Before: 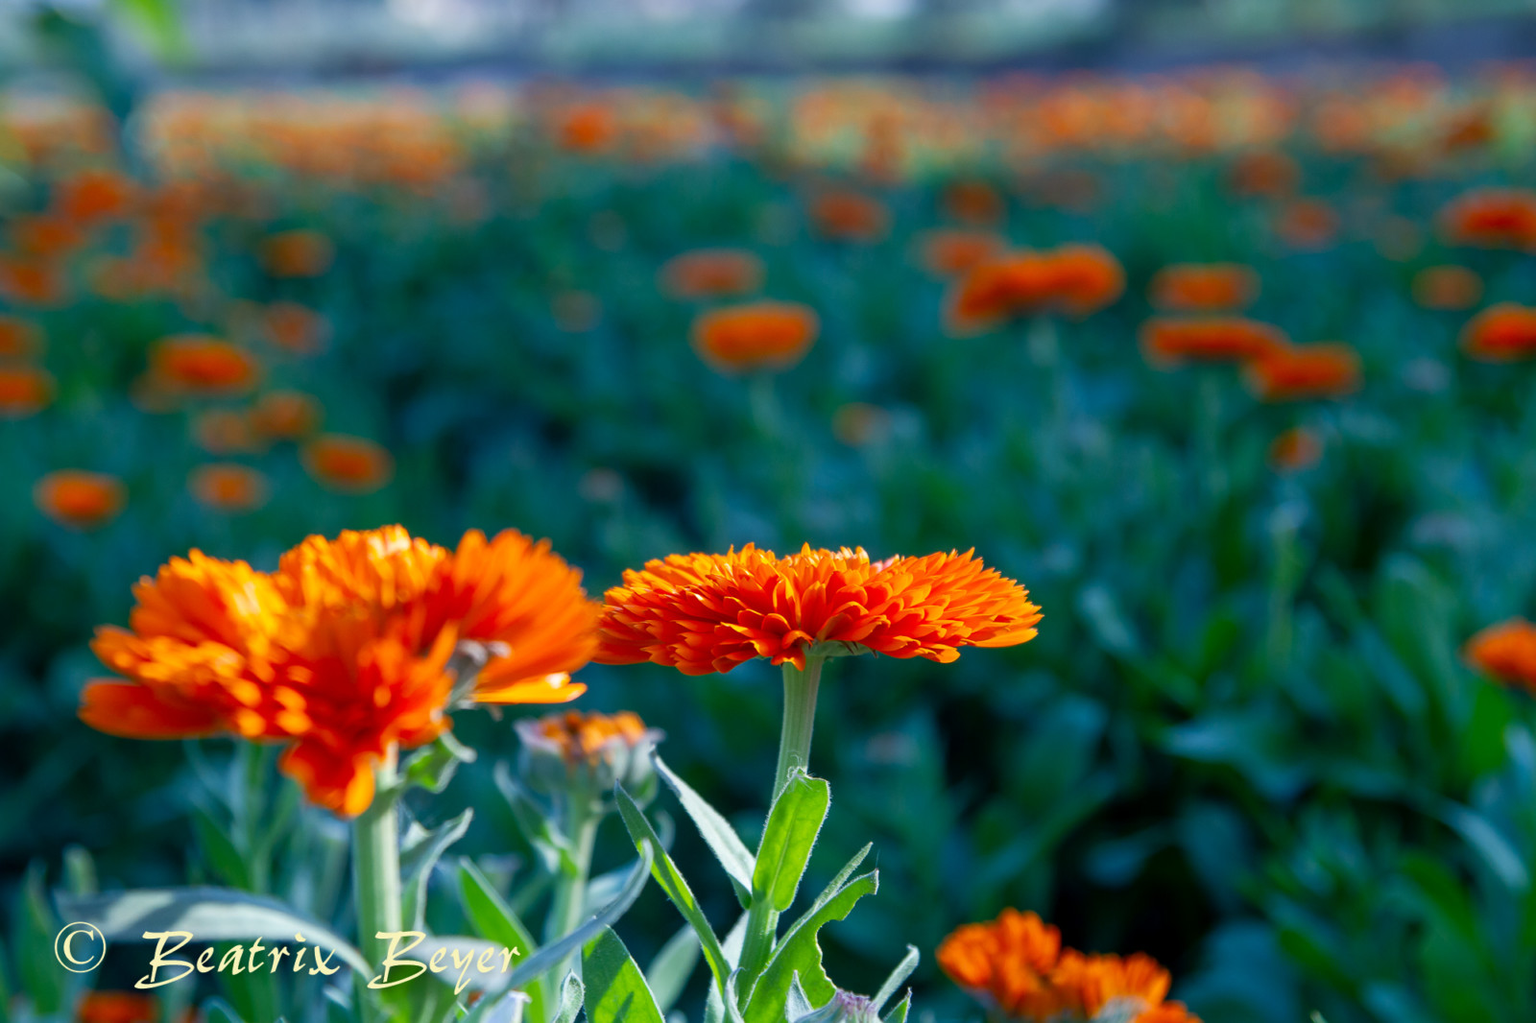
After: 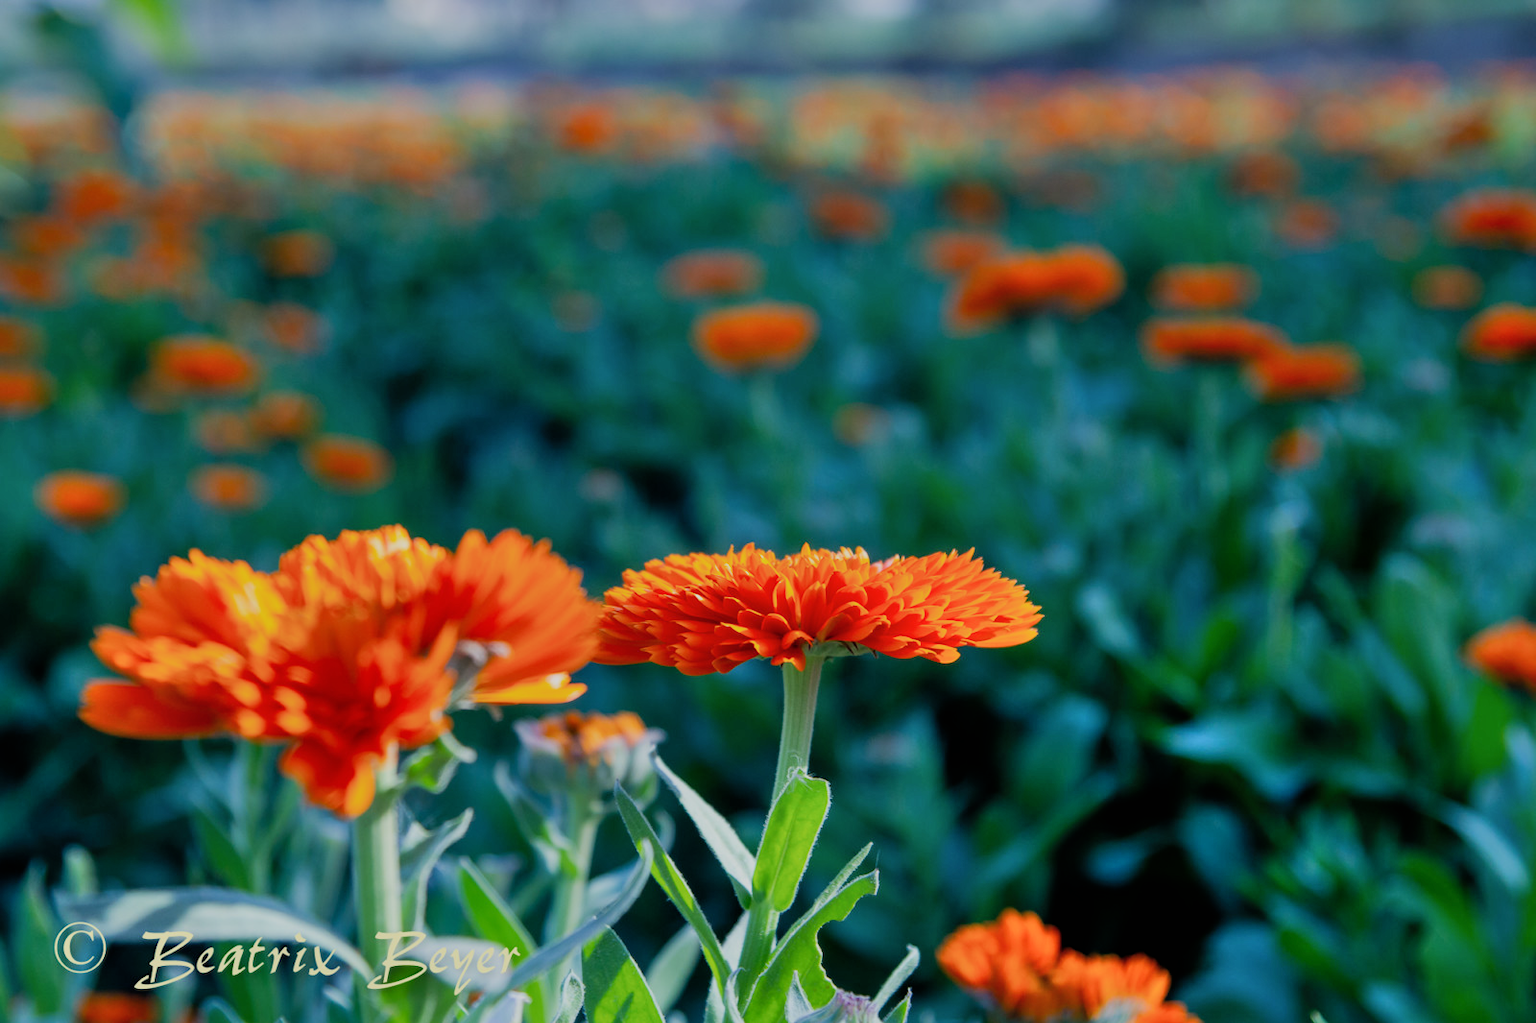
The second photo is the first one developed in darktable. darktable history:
shadows and highlights: highlights color adjustment 0%, low approximation 0.01, soften with gaussian
filmic rgb: black relative exposure -7.65 EV, white relative exposure 4.56 EV, hardness 3.61
